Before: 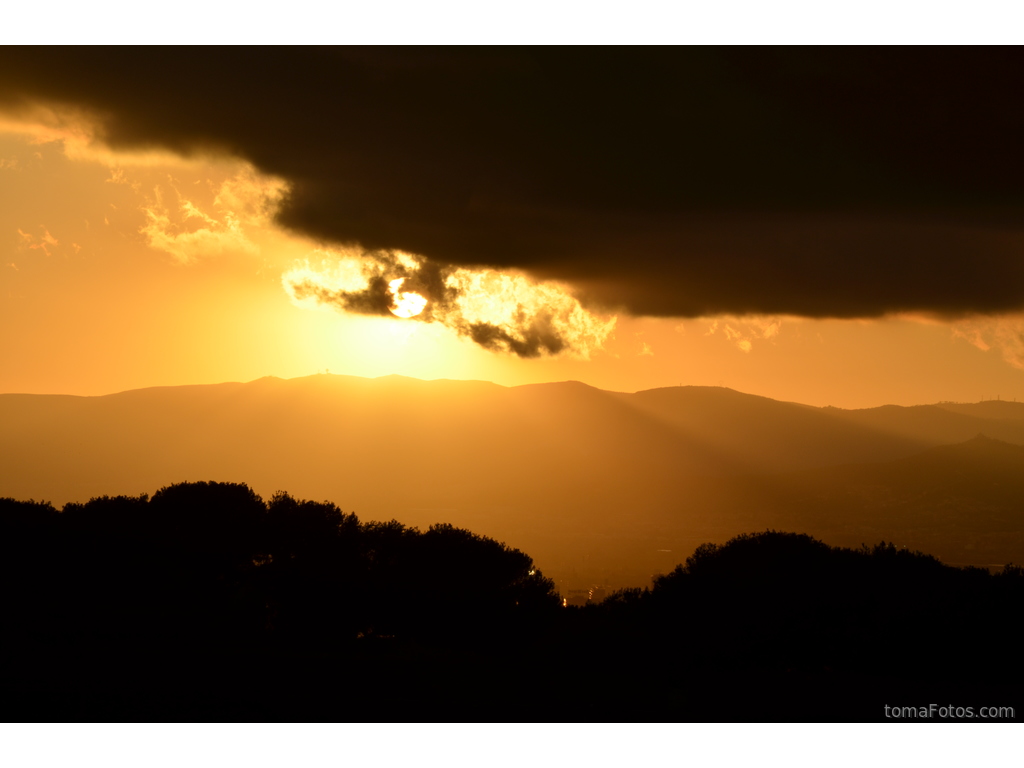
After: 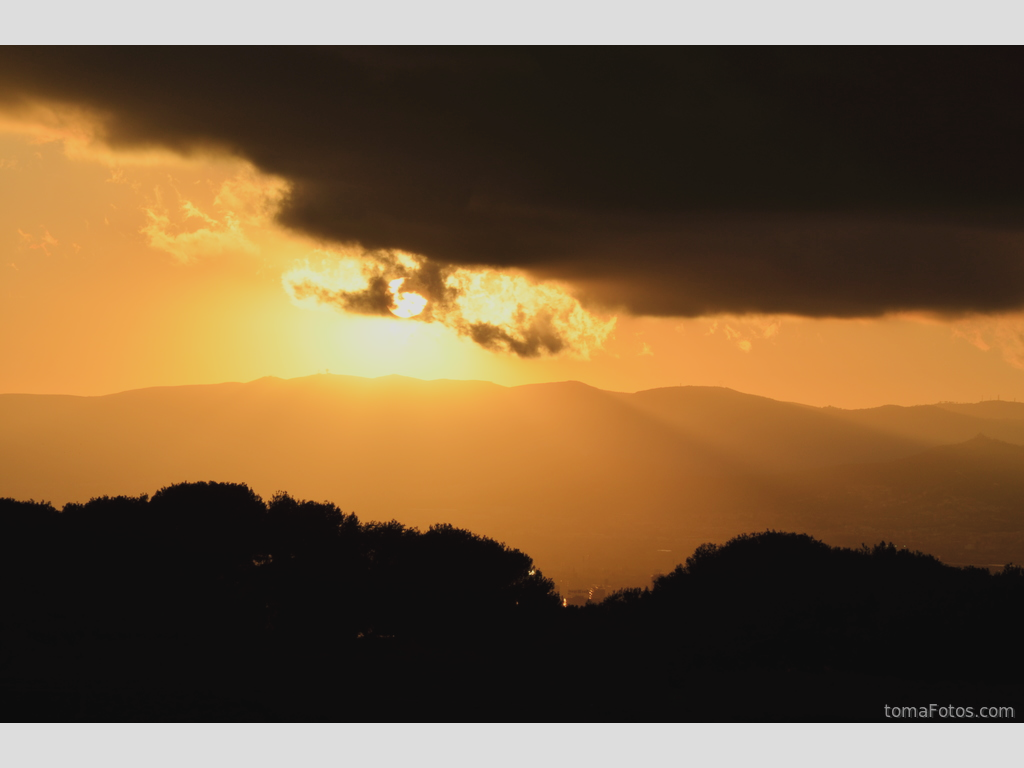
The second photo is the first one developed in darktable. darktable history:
exposure: exposure 0.29 EV, compensate highlight preservation false
filmic rgb: black relative exposure -7.65 EV, white relative exposure 4.56 EV, hardness 3.61, color science v6 (2022)
color balance: lift [1.007, 1, 1, 1], gamma [1.097, 1, 1, 1]
